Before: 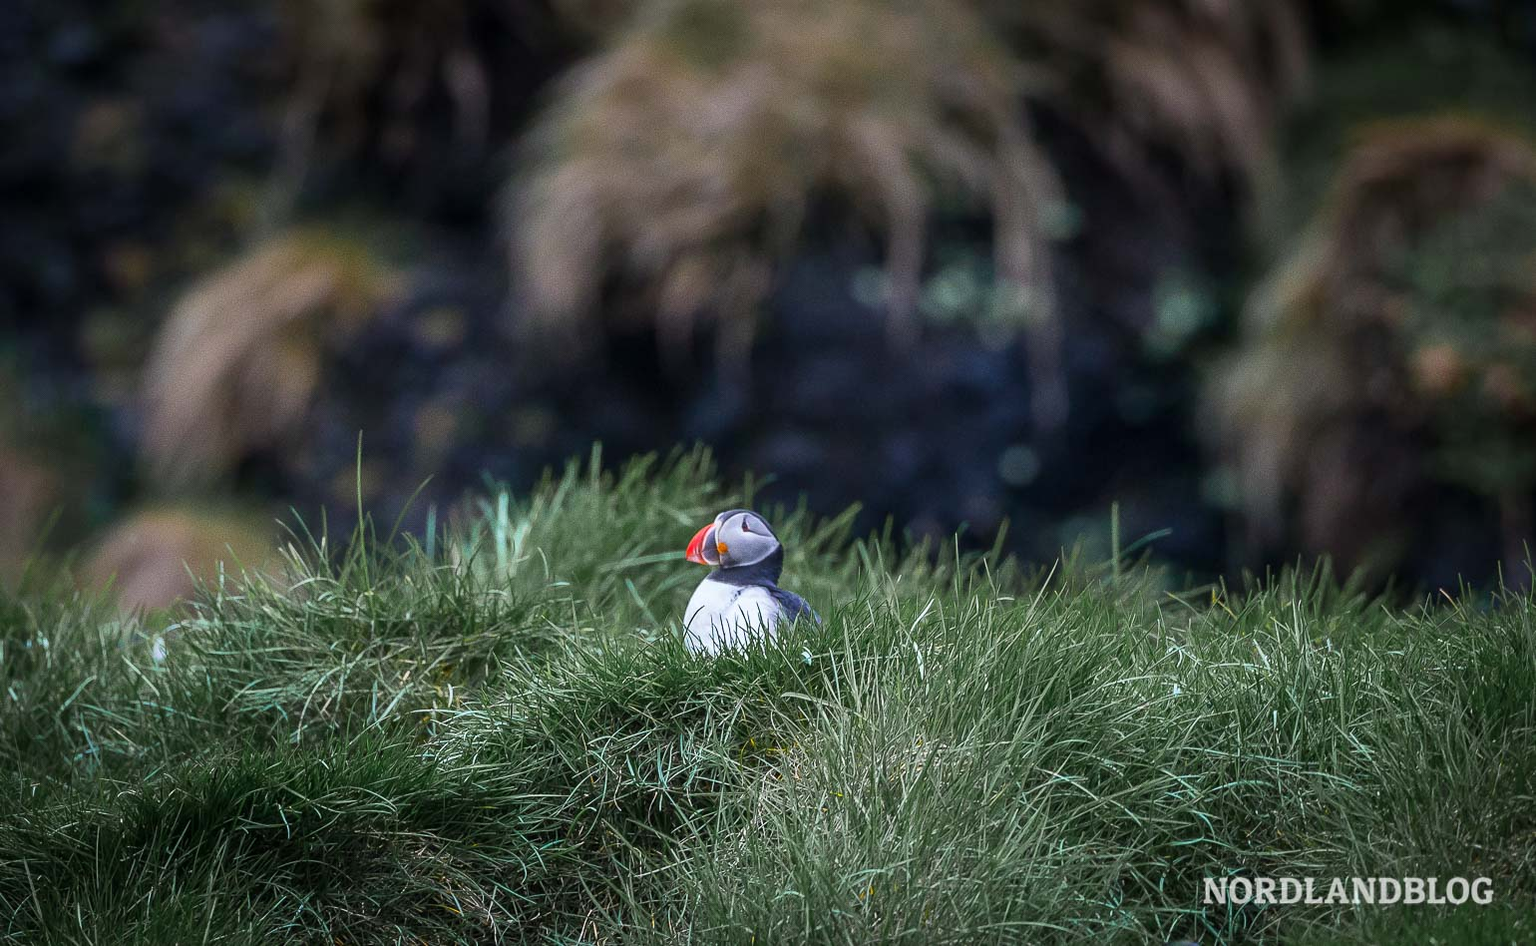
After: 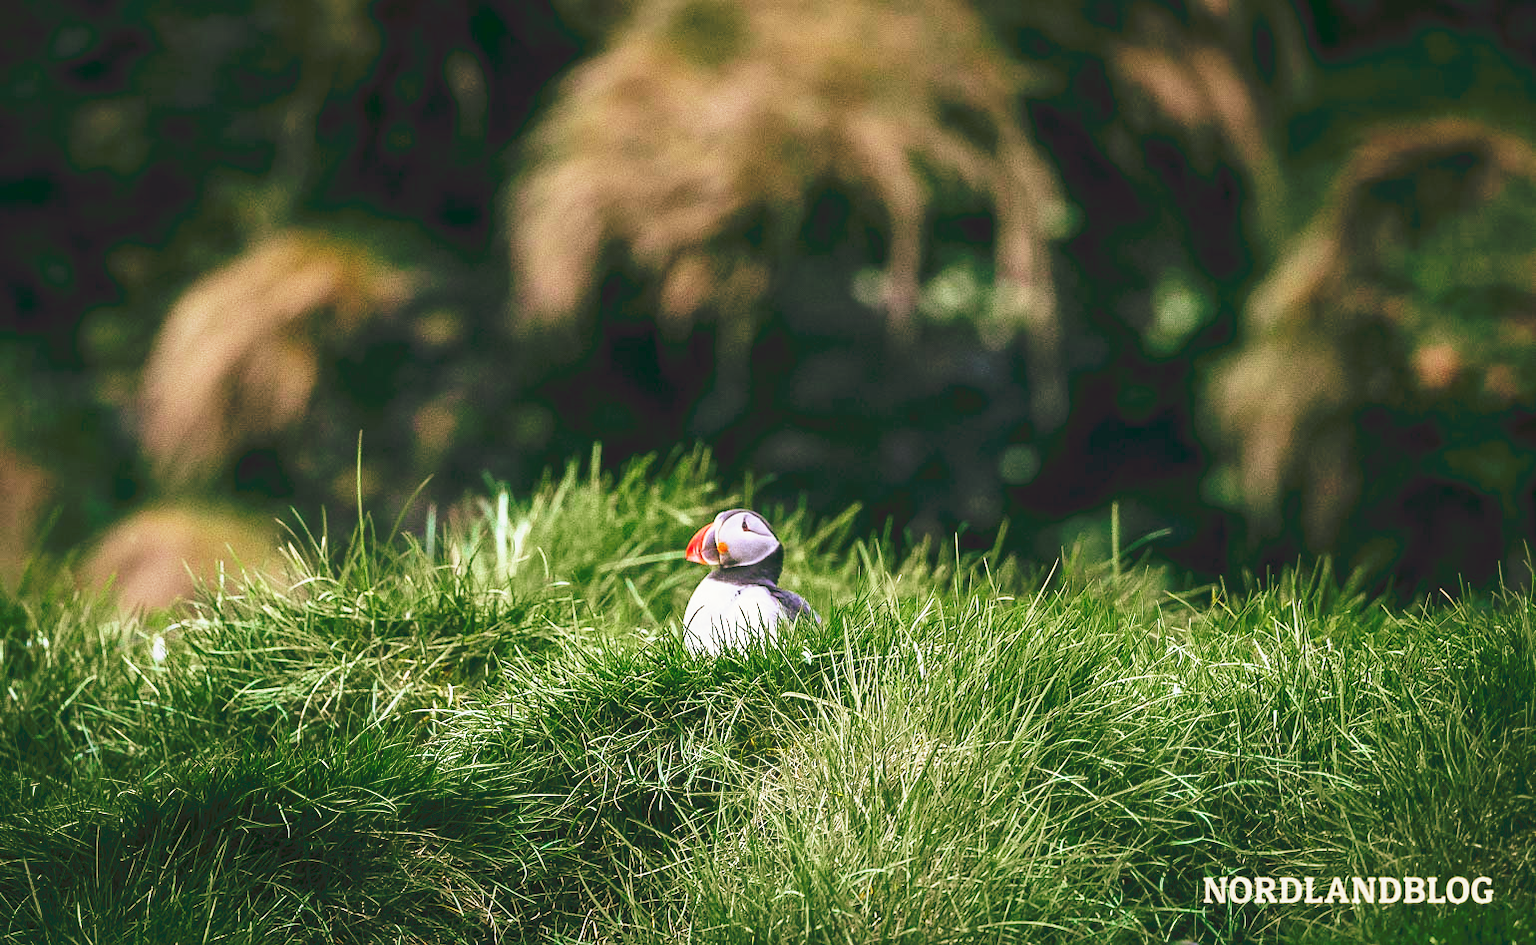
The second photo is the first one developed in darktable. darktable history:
tone curve: curves: ch0 [(0, 0) (0.003, 0.037) (0.011, 0.061) (0.025, 0.104) (0.044, 0.145) (0.069, 0.145) (0.1, 0.127) (0.136, 0.175) (0.177, 0.207) (0.224, 0.252) (0.277, 0.341) (0.335, 0.446) (0.399, 0.554) (0.468, 0.658) (0.543, 0.757) (0.623, 0.843) (0.709, 0.919) (0.801, 0.958) (0.898, 0.975) (1, 1)], preserve colors none
color look up table: target L [98.81, 94.35, 90.99, 87.33, 73.37, 71.32, 83.15, 67.8, 65.26, 63.58, 55, 42.98, 39.89, 43.22, 20.5, 9.86, 200.1, 70.17, 71.18, 48.7, 41.38, 51.94, 43.27, 41.32, 32.85, 26.88, 1.112, 93.17, 82.75, 74.41, 64.31, 60.89, 44.84, 57.87, 51.25, 44.36, 38.82, 41.32, 37.93, 38.7, 24.65, 25.38, 12.02, 96.46, 72.91, 73.14, 55.53, 55.73, 33.43], target a [-4.198, -30.3, -55.84, -62.08, -58.93, -73.99, -45.94, -65.48, -66.55, -11.61, -43.17, -8.926, -30.73, 0.671, -22.53, -21.93, 0, 2.04, 10.75, 36.29, 51.94, 13.13, 37.26, 47.83, 41.29, 17.08, 4.258, 1.69, 26.2, 15.47, 37.89, 30.83, 65.78, 4.149, 43.23, 68.2, 10.44, 49.42, 26.99, 53.13, 38.82, 29.7, 3.12, -22.81, -55.2, -8.151, -18.86, -33.83, -9.86], target b [8.978, 66.61, 99.51, 88.28, -30.11, 41.5, 47.54, 34.04, 58.39, 58.11, 24.74, 35.05, 31.6, 20.05, 32.18, 14.34, 0, 48.69, 13.94, 44.09, 29.92, 38.39, 41.52, 20.51, 51.75, 26.37, 1.166, 6.846, 3.475, -38.14, -45.85, -7.059, -40.76, 19, -33.62, -57.62, -69.59, -3.051, 8.393, -43.24, -73.33, -11.12, -13.55, -4.916, -42.75, -30.02, -60.13, -9.673, -5.882], num patches 49
